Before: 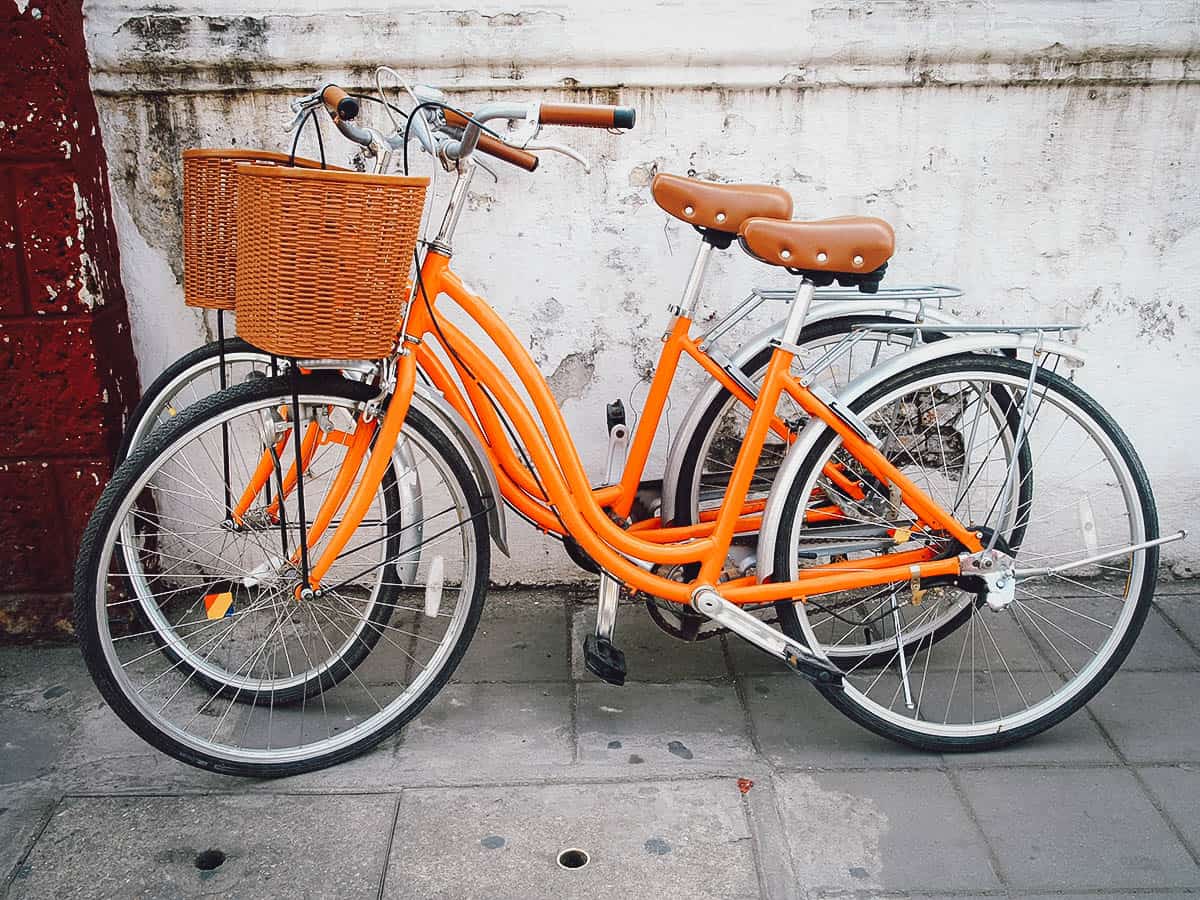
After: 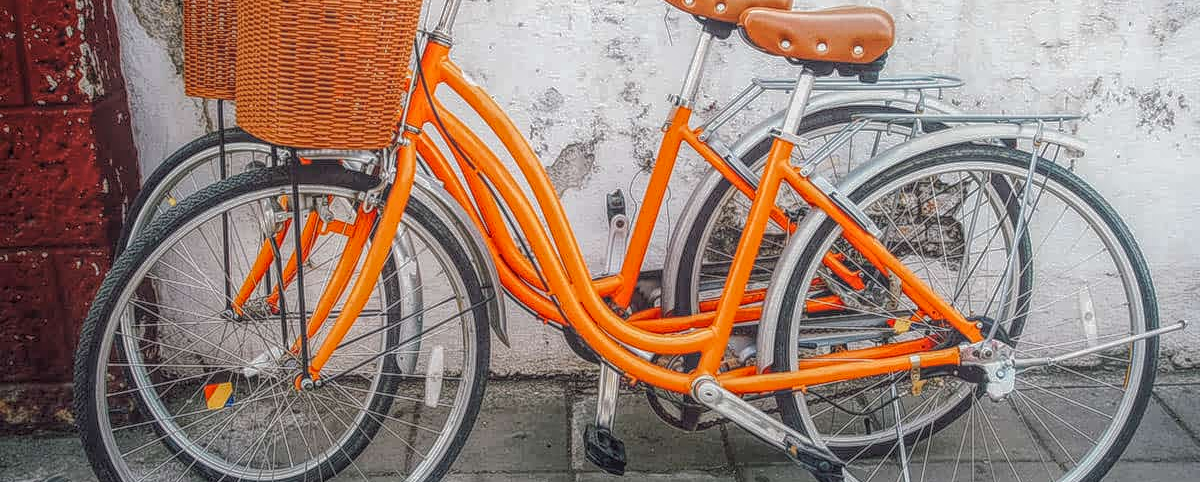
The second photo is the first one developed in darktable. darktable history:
local contrast: highlights 20%, shadows 29%, detail 199%, midtone range 0.2
crop and rotate: top 23.381%, bottom 23.046%
